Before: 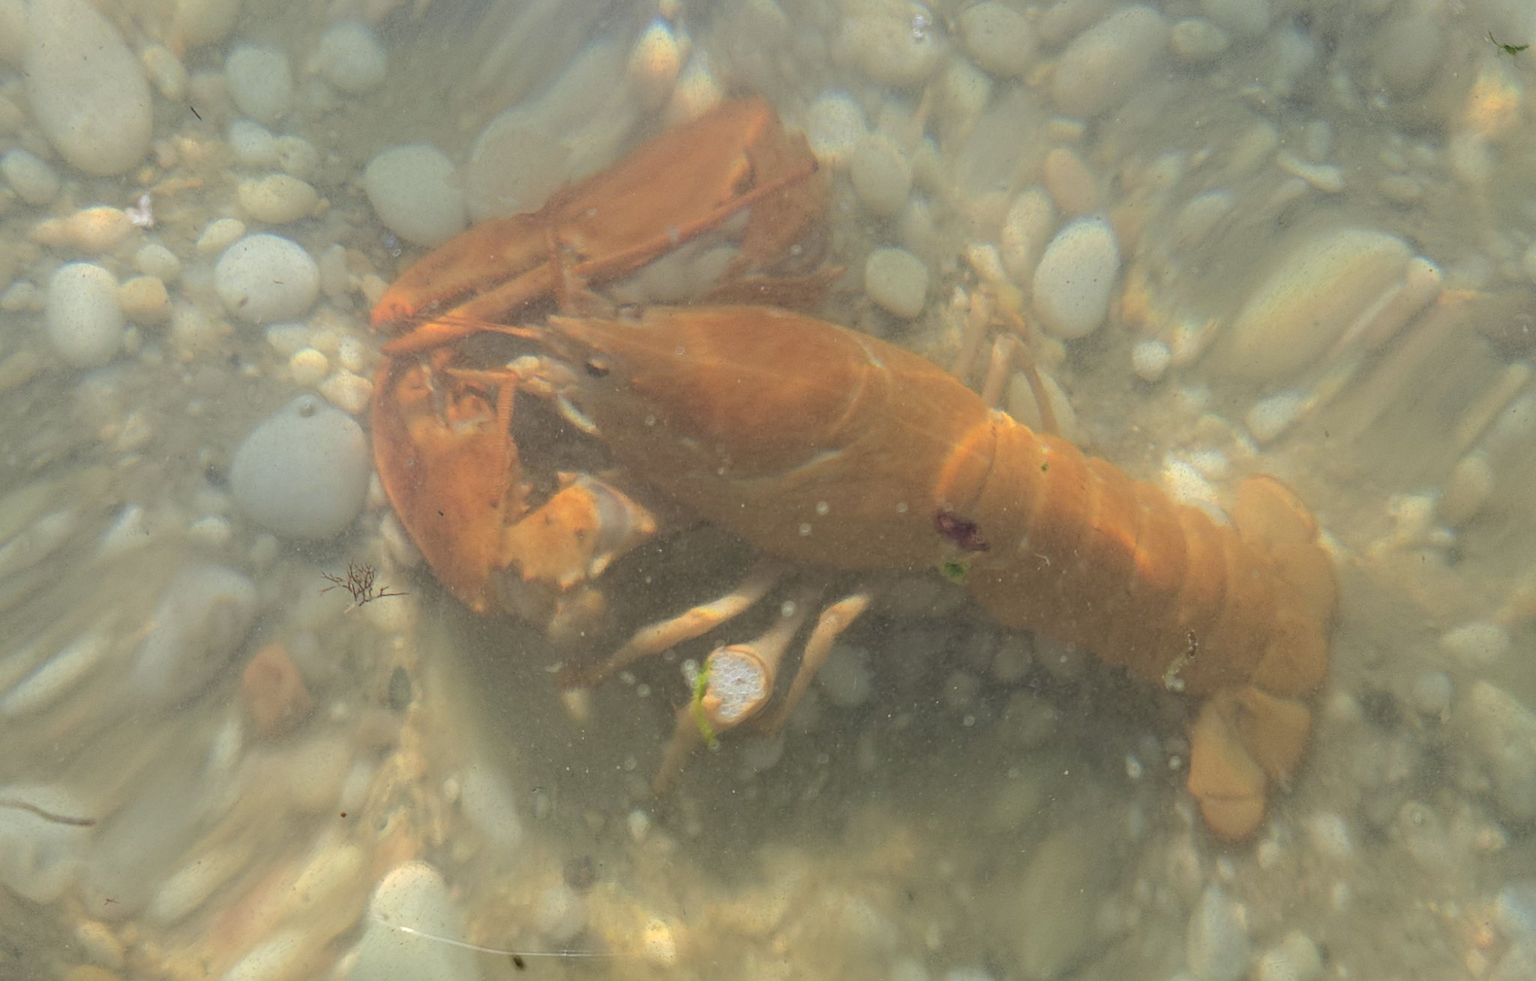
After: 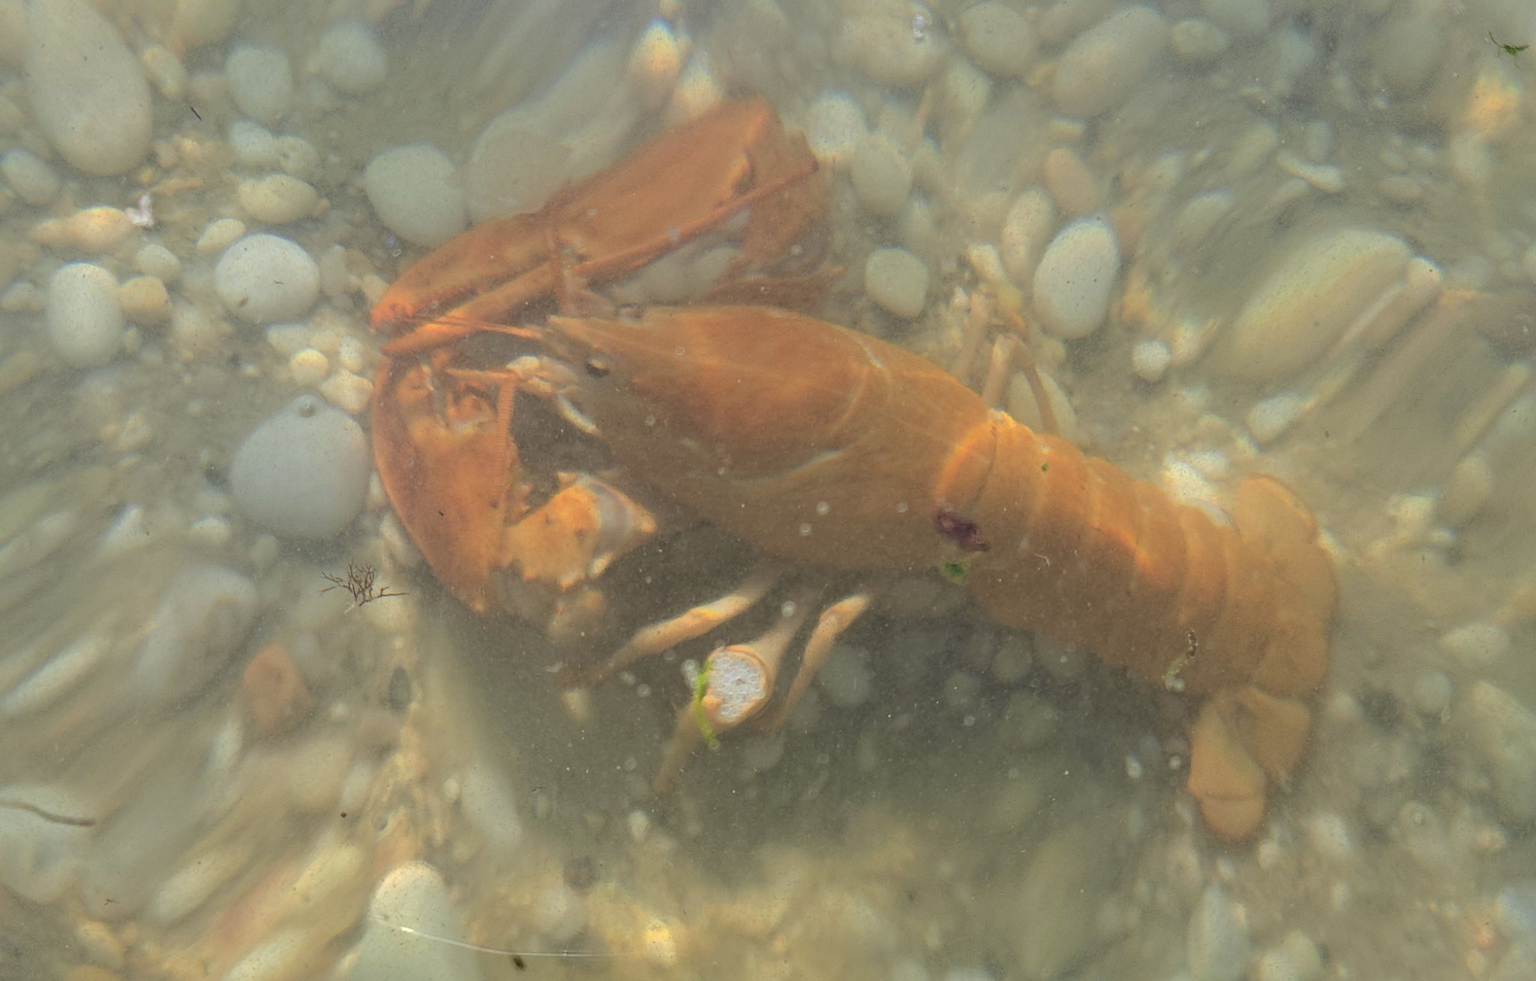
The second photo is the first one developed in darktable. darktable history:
shadows and highlights: shadows 30.24
